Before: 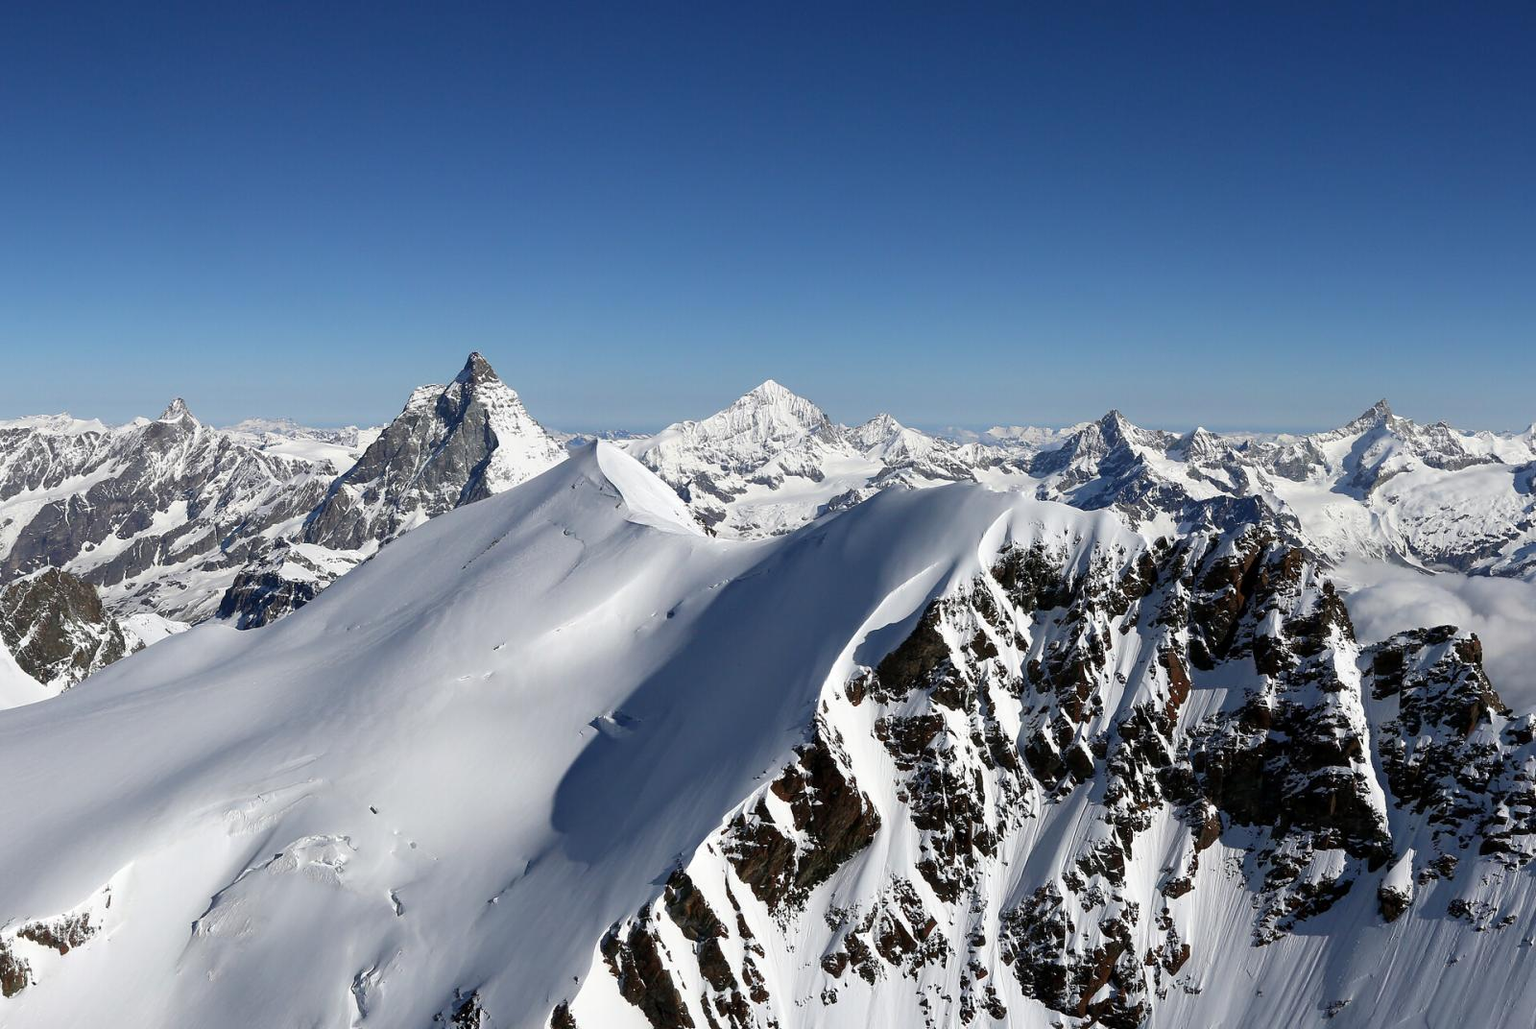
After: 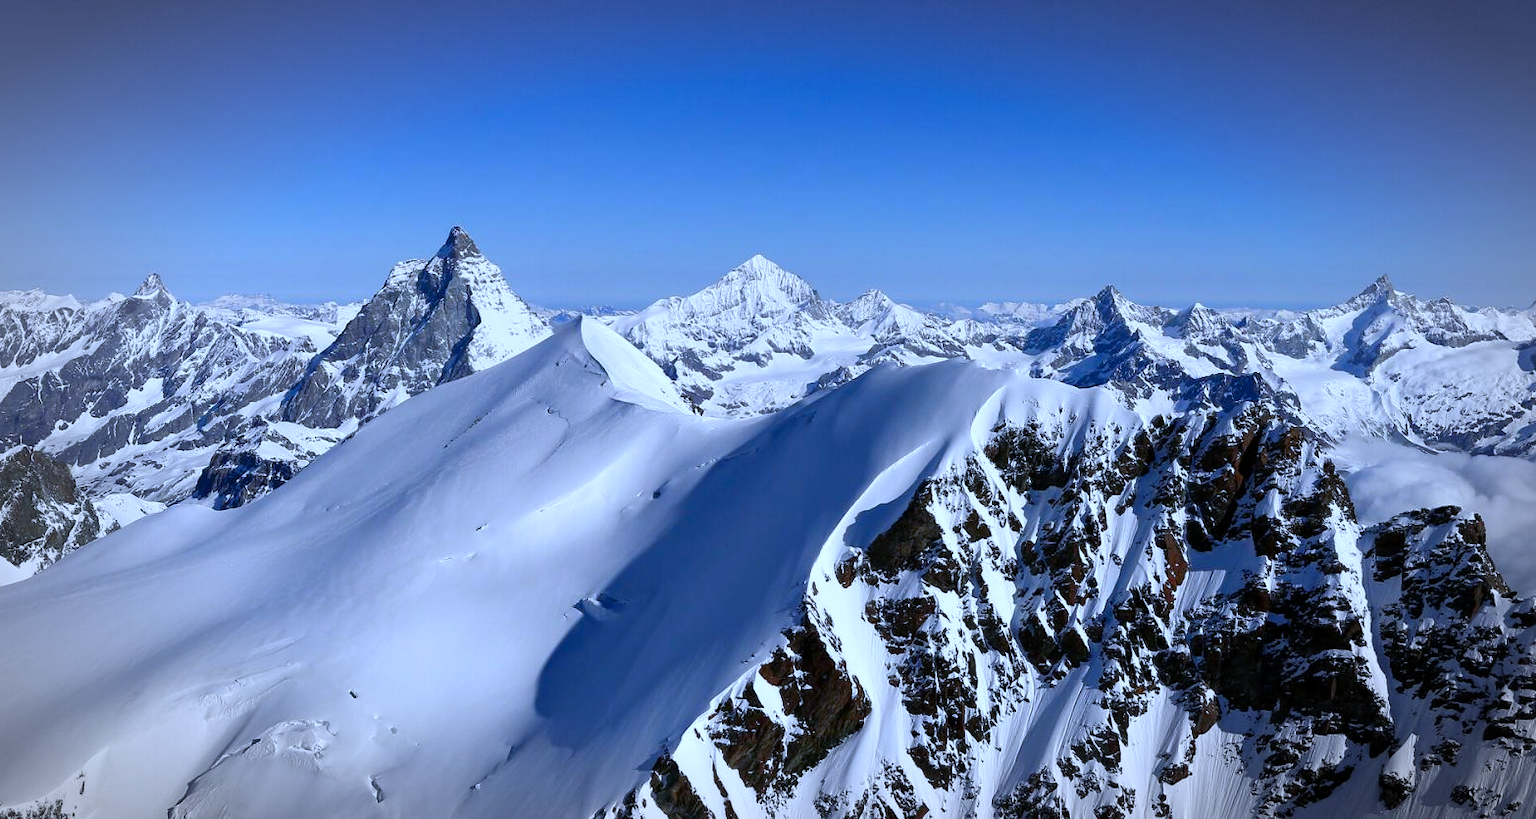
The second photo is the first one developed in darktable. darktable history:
white balance: red 0.871, blue 1.249
color balance rgb: perceptual saturation grading › global saturation 20%, perceptual saturation grading › highlights -25%, perceptual saturation grading › shadows 25%
vignetting: automatic ratio true
crop and rotate: left 1.814%, top 12.818%, right 0.25%, bottom 9.225%
